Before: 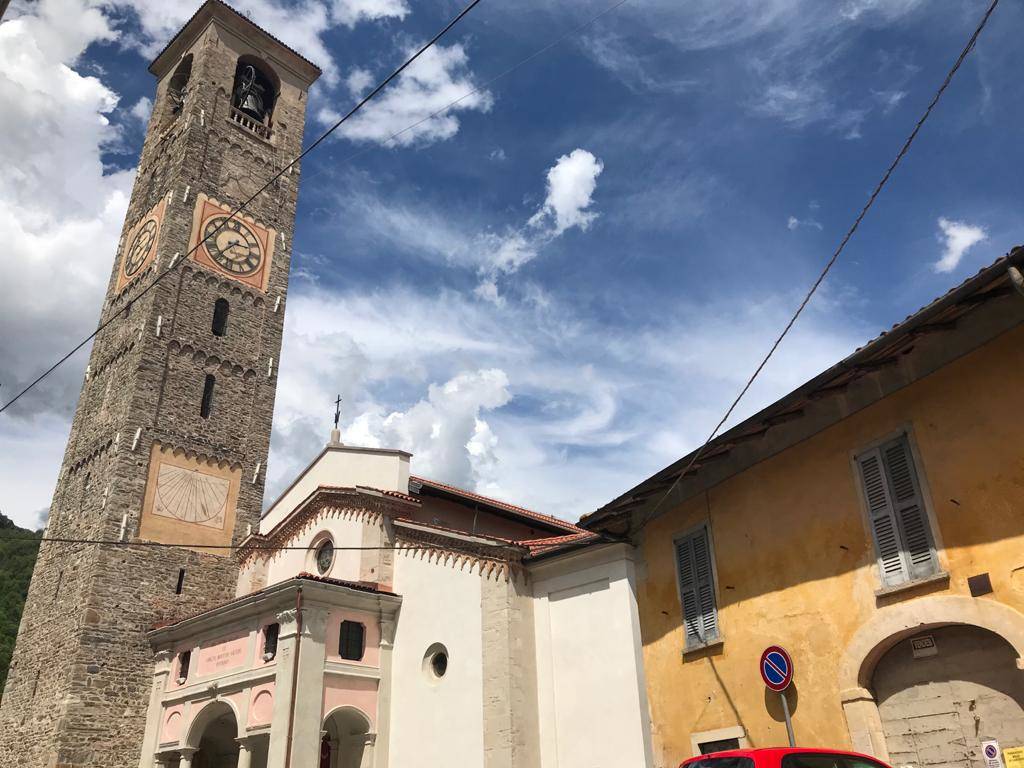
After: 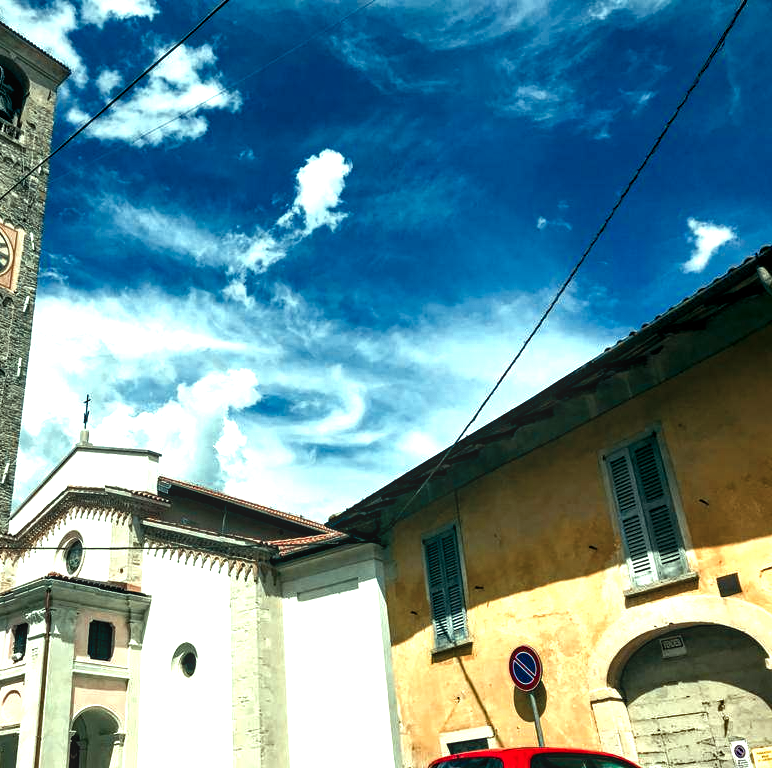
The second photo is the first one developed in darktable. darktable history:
white balance: red 0.978, blue 0.999
crop and rotate: left 24.6%
haze removal: compatibility mode true, adaptive false
color balance rgb: shadows lift › luminance -7.7%, shadows lift › chroma 2.13%, shadows lift › hue 165.27°, power › luminance -7.77%, power › chroma 1.1%, power › hue 215.88°, highlights gain › luminance 15.15%, highlights gain › chroma 7%, highlights gain › hue 125.57°, global offset › luminance -0.33%, global offset › chroma 0.11%, global offset › hue 165.27°, perceptual saturation grading › global saturation 24.42%, perceptual saturation grading › highlights -24.42%, perceptual saturation grading › mid-tones 24.42%, perceptual saturation grading › shadows 40%, perceptual brilliance grading › global brilliance -5%, perceptual brilliance grading › highlights 24.42%, perceptual brilliance grading › mid-tones 7%, perceptual brilliance grading › shadows -5%
local contrast: on, module defaults
color zones: curves: ch0 [(0, 0.473) (0.001, 0.473) (0.226, 0.548) (0.4, 0.589) (0.525, 0.54) (0.728, 0.403) (0.999, 0.473) (1, 0.473)]; ch1 [(0, 0.619) (0.001, 0.619) (0.234, 0.388) (0.4, 0.372) (0.528, 0.422) (0.732, 0.53) (0.999, 0.619) (1, 0.619)]; ch2 [(0, 0.547) (0.001, 0.547) (0.226, 0.45) (0.4, 0.525) (0.525, 0.585) (0.8, 0.511) (0.999, 0.547) (1, 0.547)]
